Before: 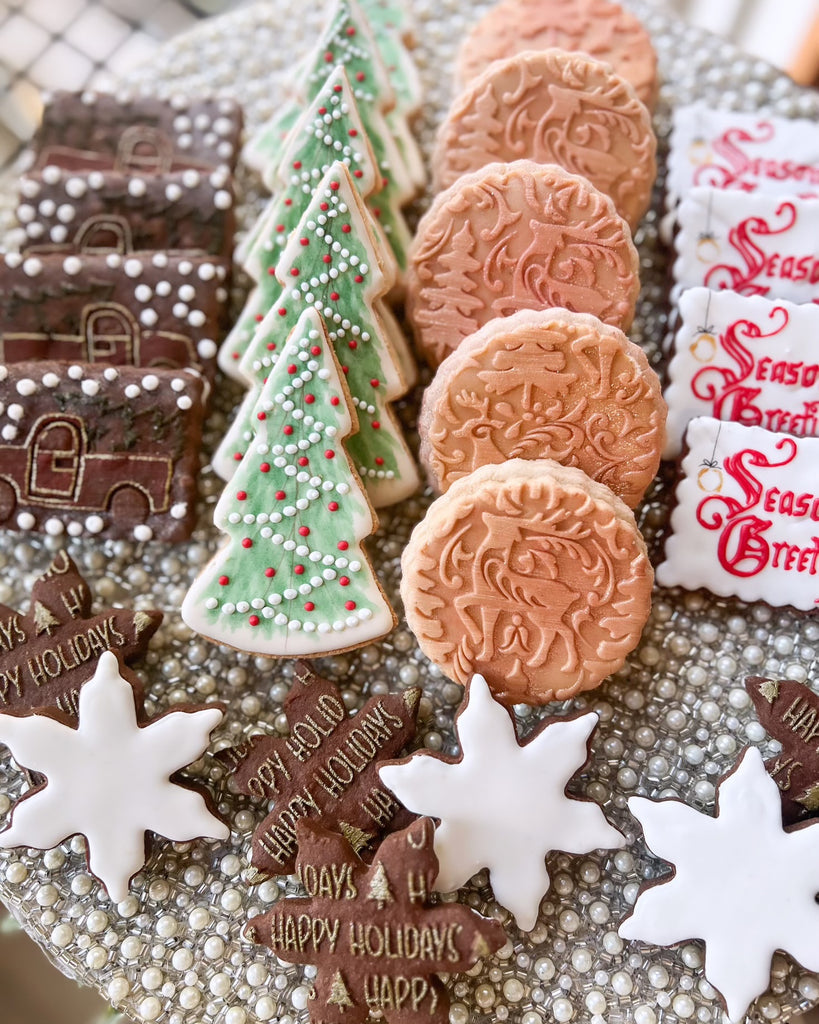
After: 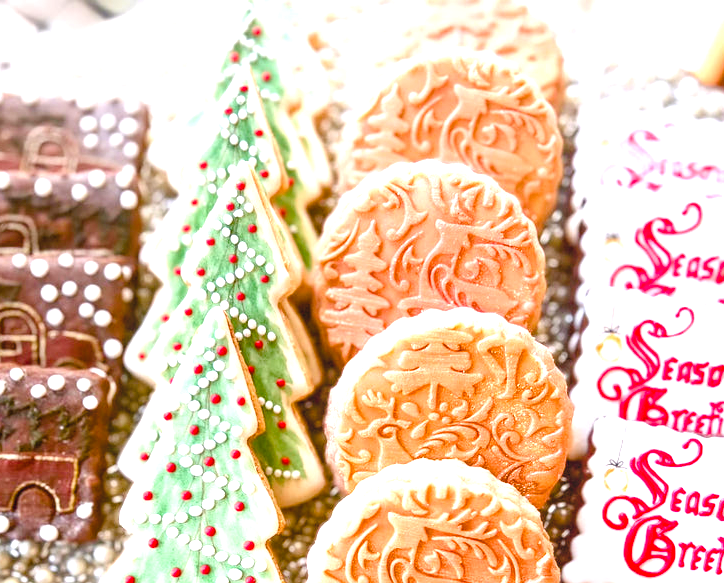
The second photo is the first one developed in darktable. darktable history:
exposure: exposure 1.211 EV, compensate highlight preservation false
crop and rotate: left 11.545%, bottom 43.058%
color balance rgb: shadows lift › luminance -20.235%, highlights gain › chroma 0.289%, highlights gain › hue 332.66°, perceptual saturation grading › global saturation 39.636%, perceptual saturation grading › highlights -25.218%, perceptual saturation grading › mid-tones 34.383%, perceptual saturation grading › shadows 35.392%
local contrast: detail 109%
